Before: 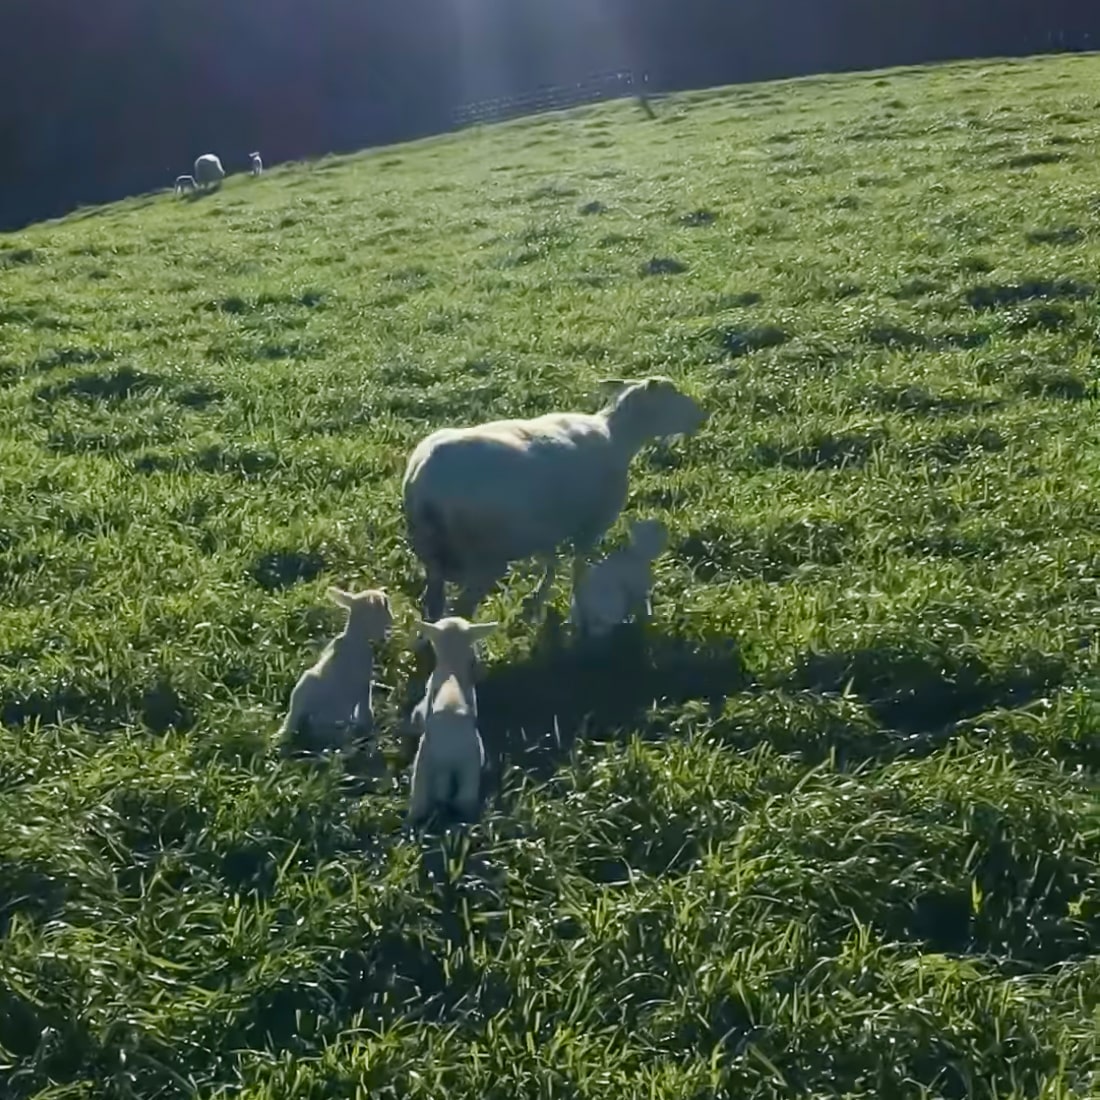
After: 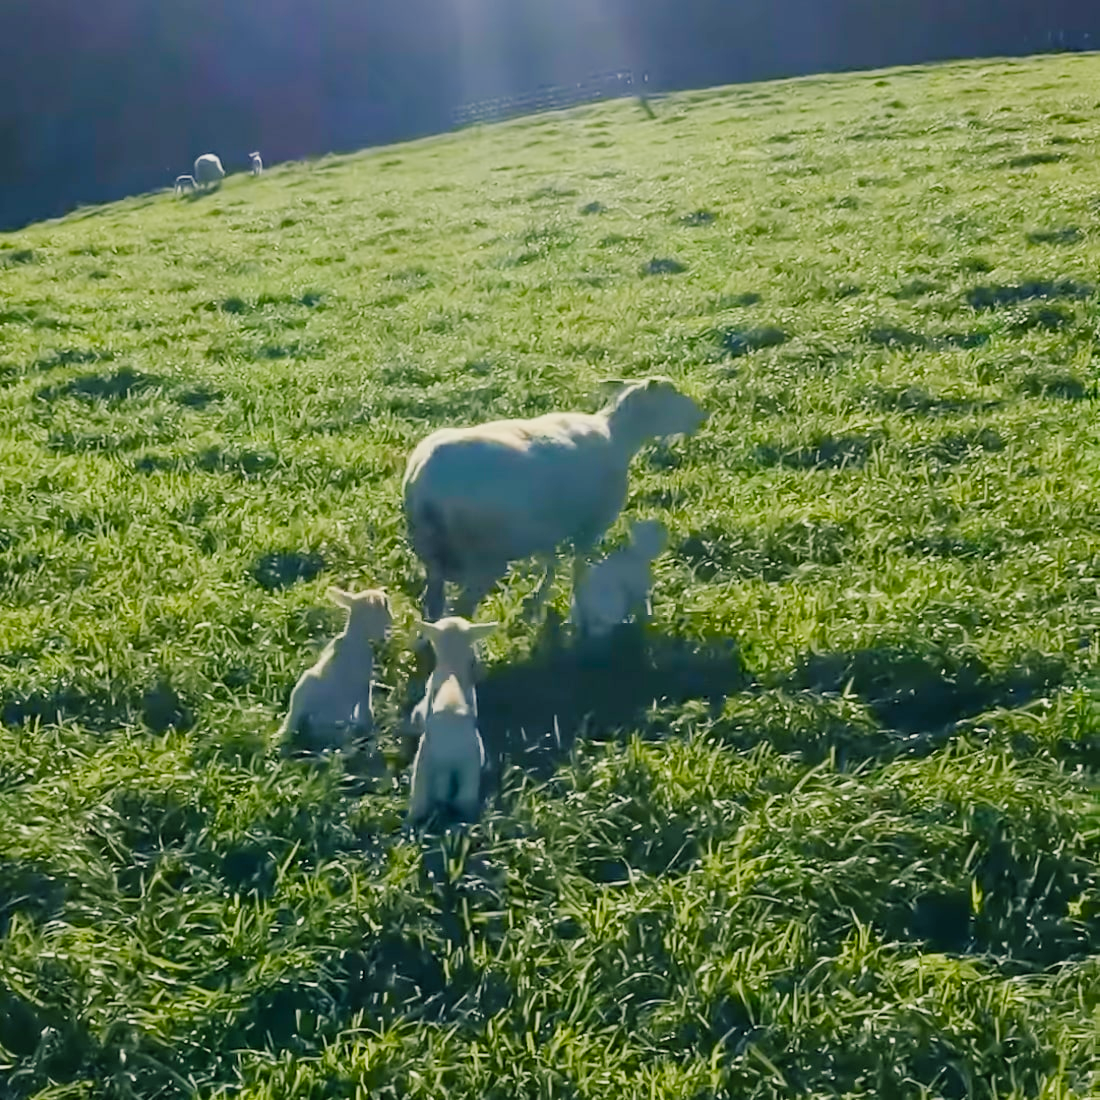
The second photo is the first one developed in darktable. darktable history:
color balance rgb: shadows lift › chroma 2%, shadows lift › hue 219.6°, power › hue 313.2°, highlights gain › chroma 3%, highlights gain › hue 75.6°, global offset › luminance 0.5%, perceptual saturation grading › global saturation 15.33%, perceptual saturation grading › highlights -19.33%, perceptual saturation grading › shadows 20%, global vibrance 20%
exposure: black level correction 0, exposure 0.7 EV, compensate exposure bias true, compensate highlight preservation false
filmic rgb: black relative exposure -6.68 EV, white relative exposure 4.56 EV, hardness 3.25
